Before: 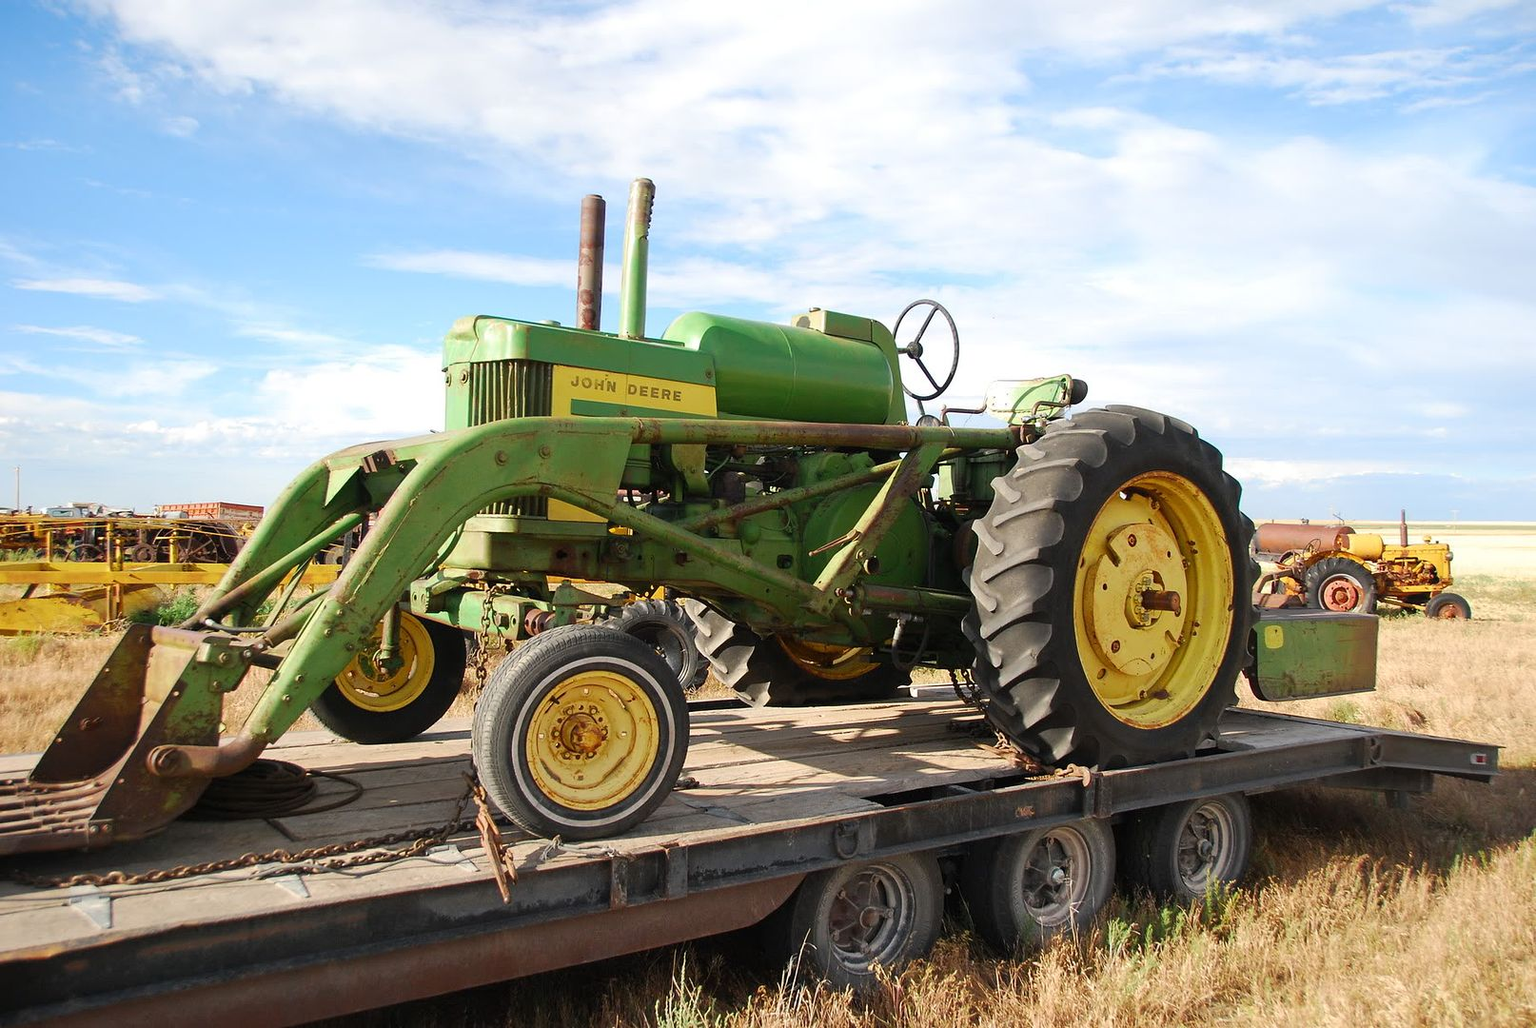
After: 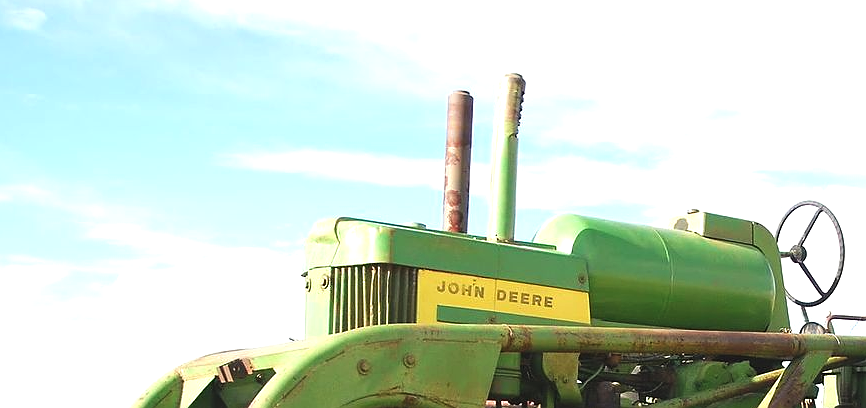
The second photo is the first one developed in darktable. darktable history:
crop: left 10.121%, top 10.631%, right 36.218%, bottom 51.526%
white balance: red 1.009, blue 0.985
exposure: black level correction -0.005, exposure 0.622 EV, compensate highlight preservation false
sharpen: radius 0.969, amount 0.604
